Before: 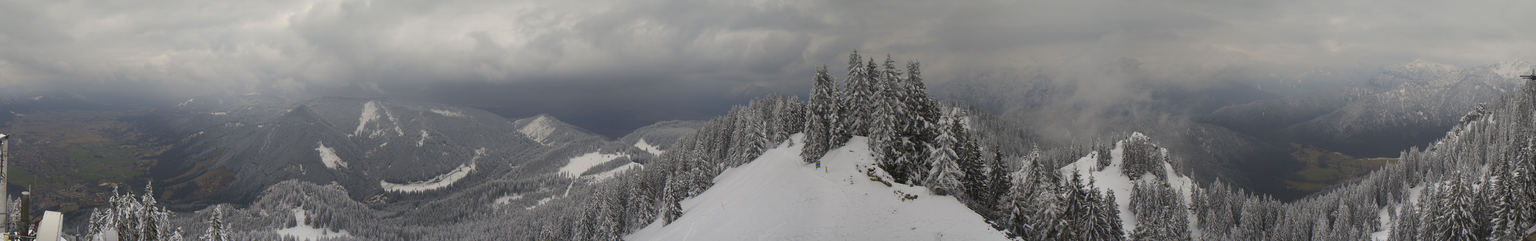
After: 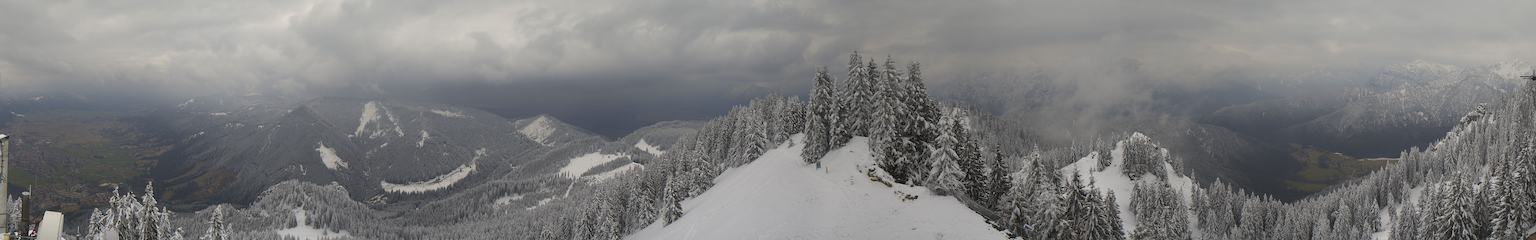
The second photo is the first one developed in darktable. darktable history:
sharpen: radius 1.375, amount 1.247, threshold 0.686
crop: bottom 0.056%
